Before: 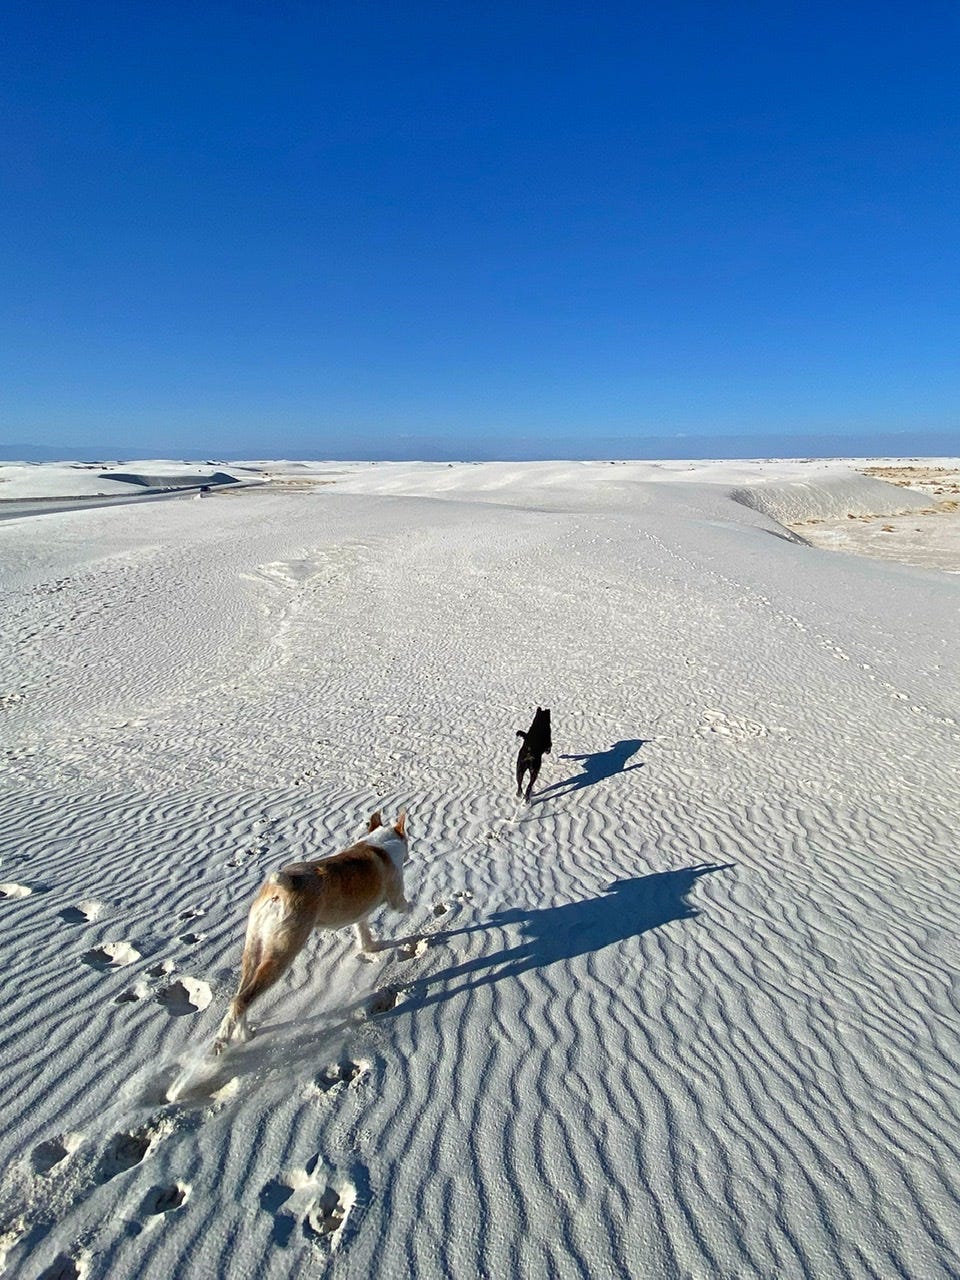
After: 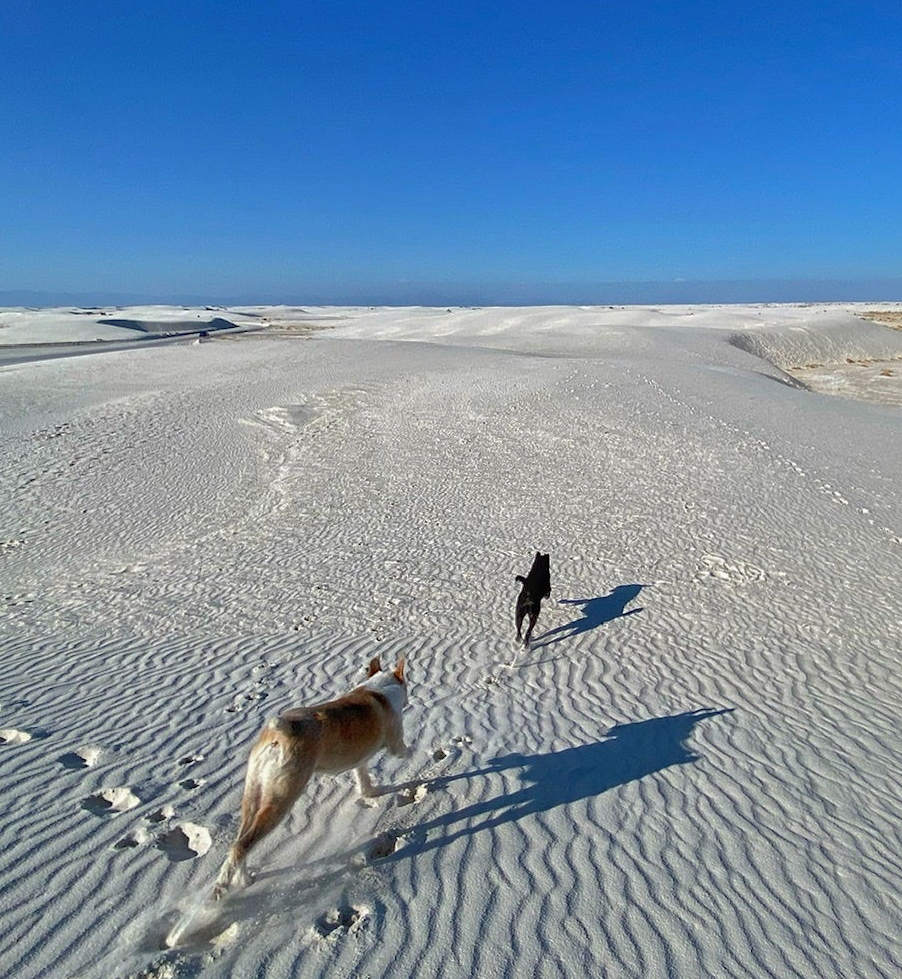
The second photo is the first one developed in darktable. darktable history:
color zones: curves: ch0 [(0, 0.5) (0.143, 0.5) (0.286, 0.456) (0.429, 0.5) (0.571, 0.5) (0.714, 0.5) (0.857, 0.5) (1, 0.5)]; ch1 [(0, 0.5) (0.143, 0.5) (0.286, 0.422) (0.429, 0.5) (0.571, 0.5) (0.714, 0.5) (0.857, 0.5) (1, 0.5)]
crop and rotate: angle 0.094°, top 12.033%, right 5.745%, bottom 11.284%
shadows and highlights: shadows 39.99, highlights -59.91
